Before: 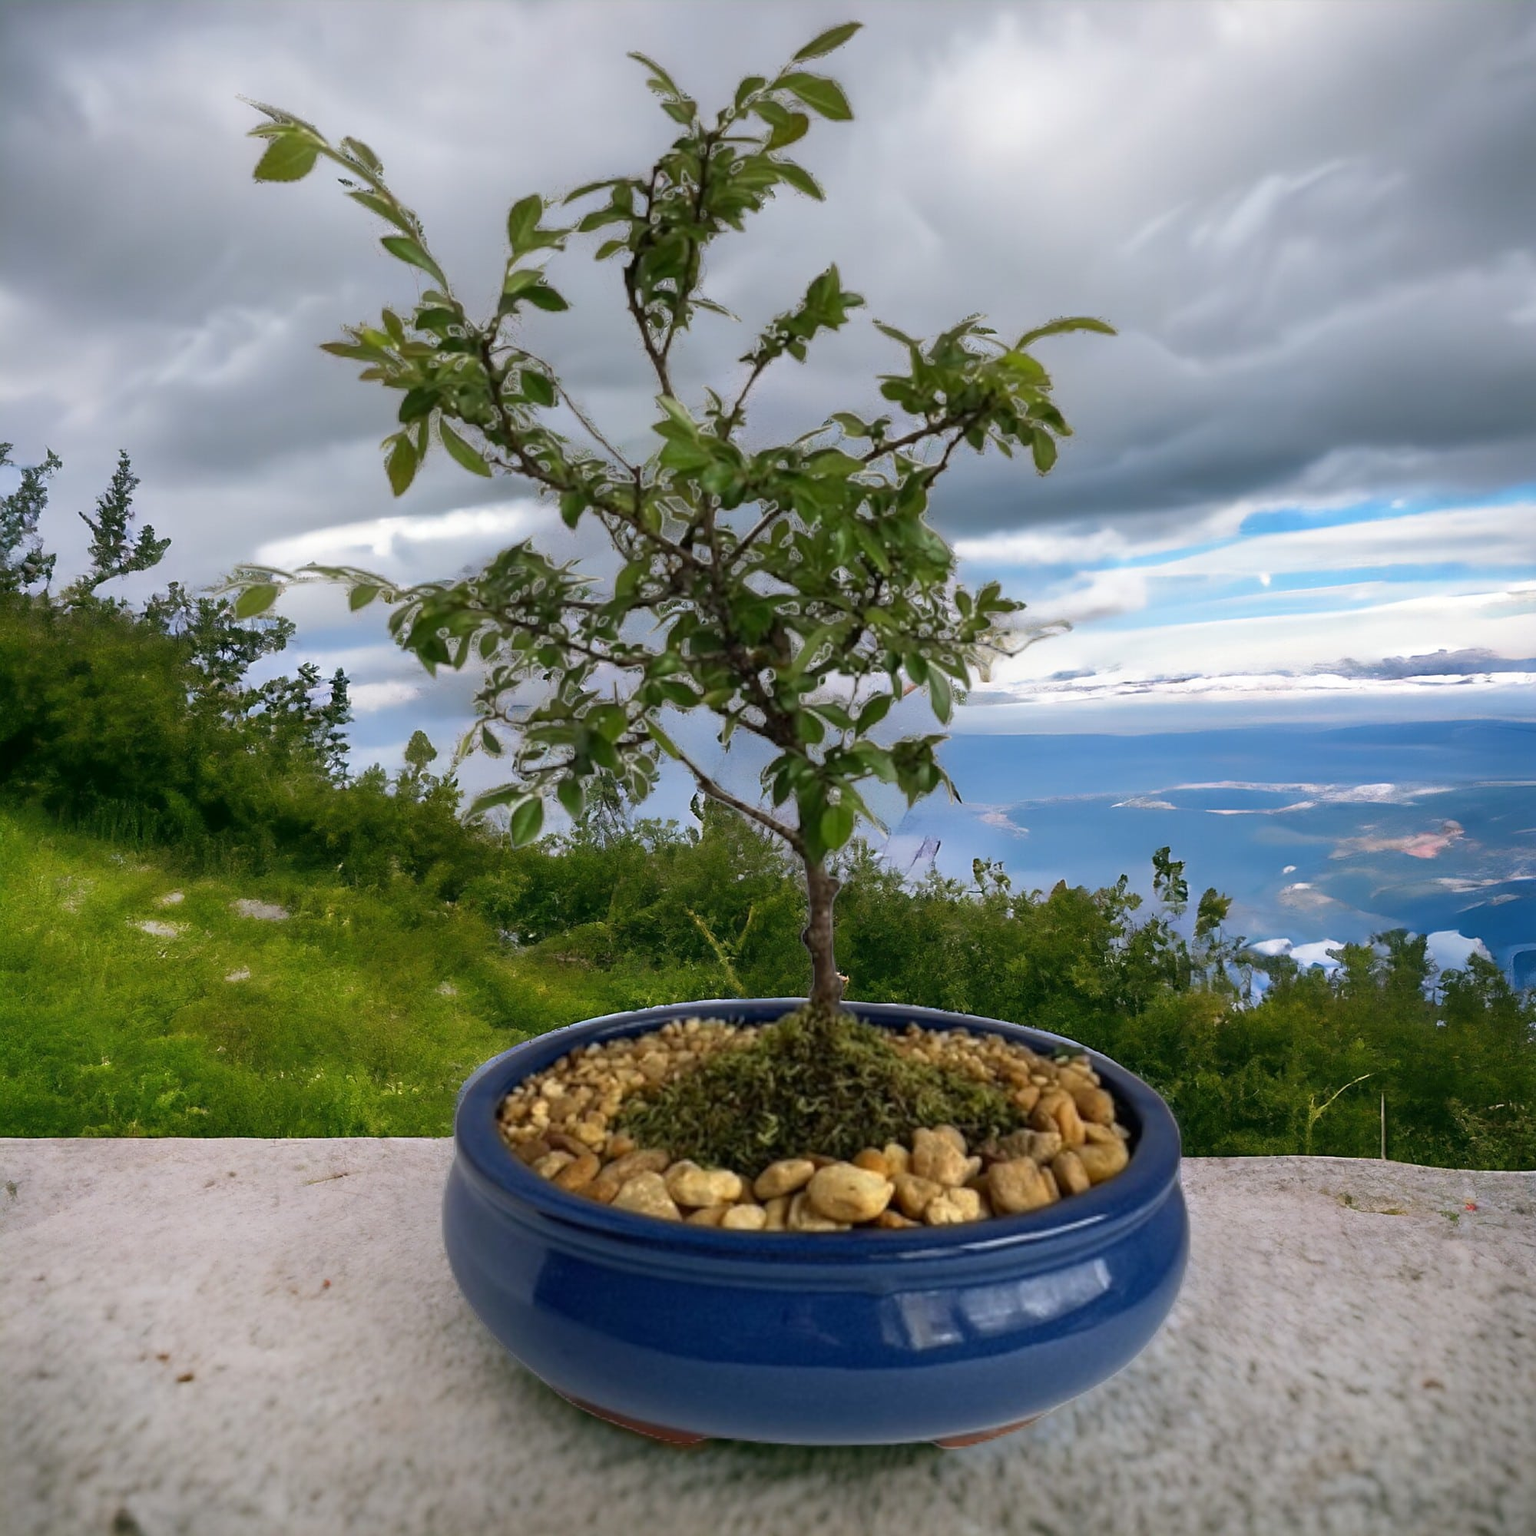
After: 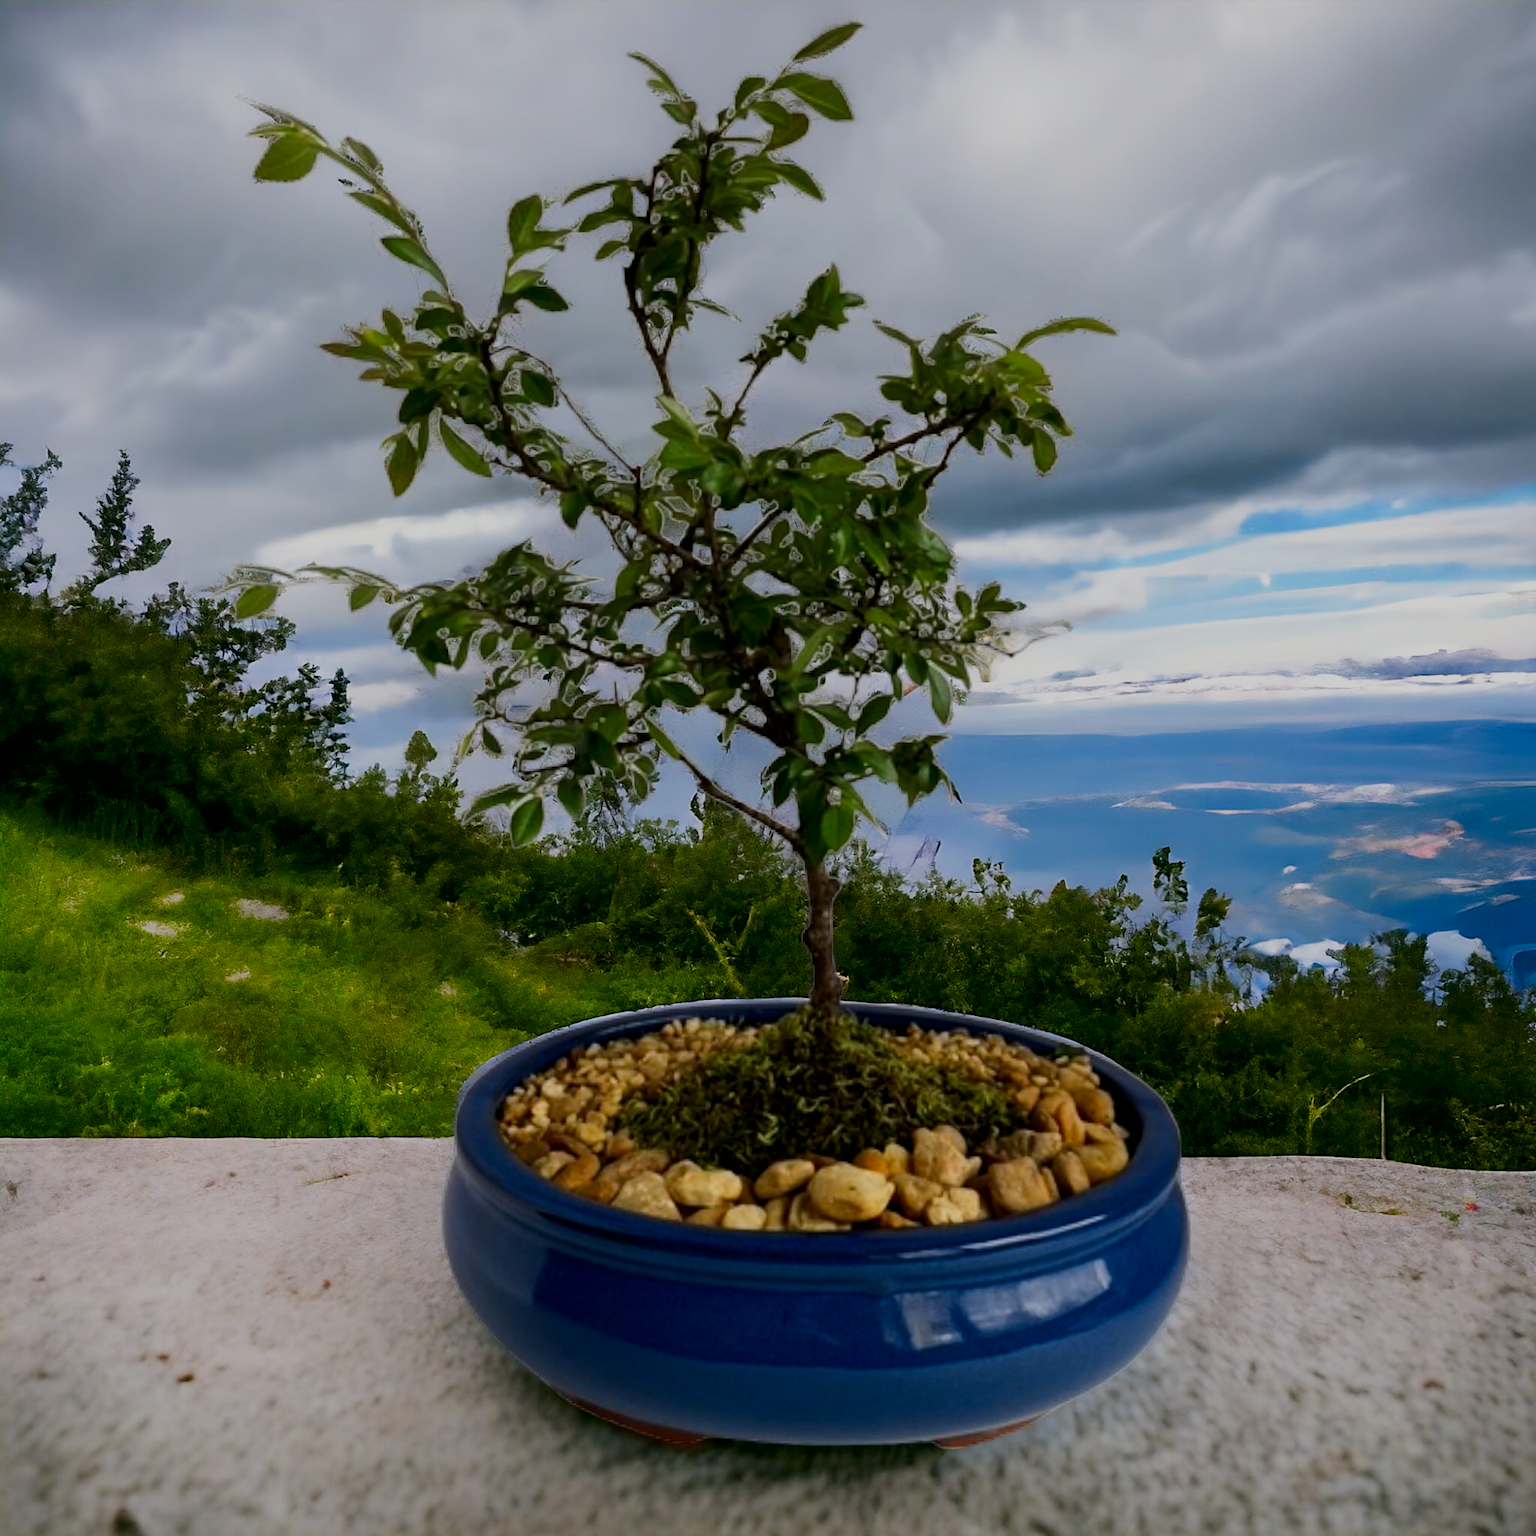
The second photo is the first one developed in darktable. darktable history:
filmic rgb: black relative exposure -7.21 EV, white relative exposure 5.34 EV, hardness 3.02
contrast brightness saturation: contrast 0.123, brightness -0.118, saturation 0.196
